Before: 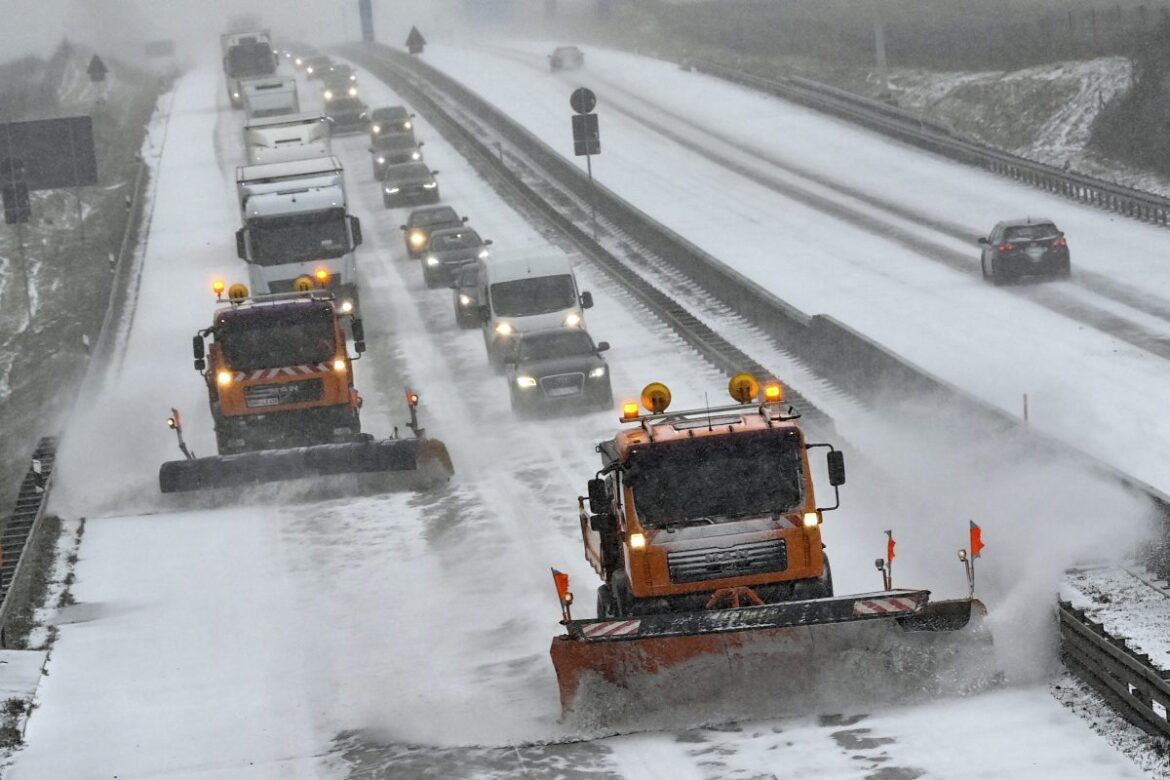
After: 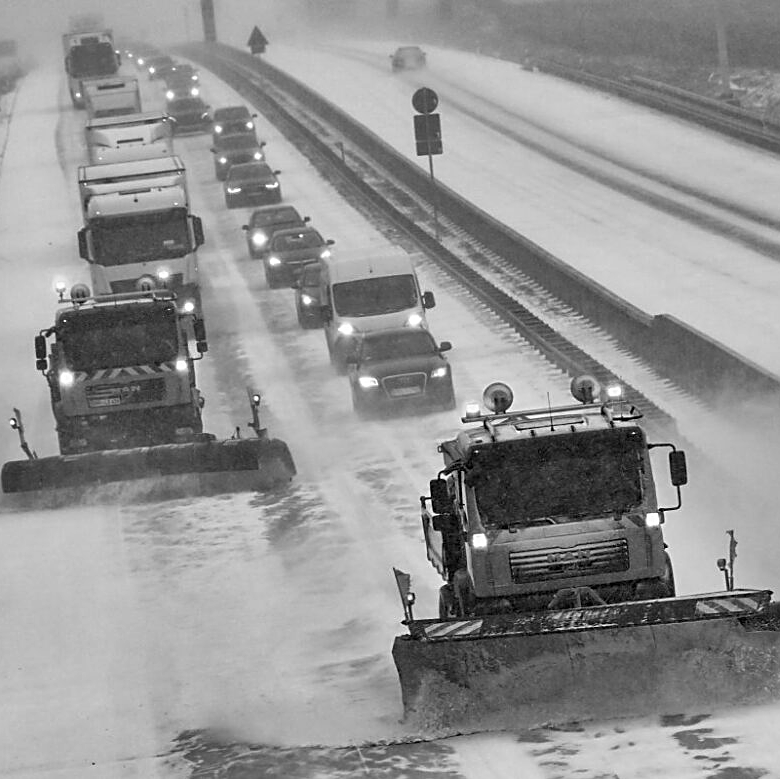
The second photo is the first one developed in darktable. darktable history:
crop and rotate: left 13.537%, right 19.796%
monochrome: on, module defaults
sharpen: on, module defaults
color zones: curves: ch0 [(0, 0.447) (0.184, 0.543) (0.323, 0.476) (0.429, 0.445) (0.571, 0.443) (0.714, 0.451) (0.857, 0.452) (1, 0.447)]; ch1 [(0, 0.464) (0.176, 0.46) (0.287, 0.177) (0.429, 0.002) (0.571, 0) (0.714, 0) (0.857, 0) (1, 0.464)], mix 20%
shadows and highlights: low approximation 0.01, soften with gaussian
